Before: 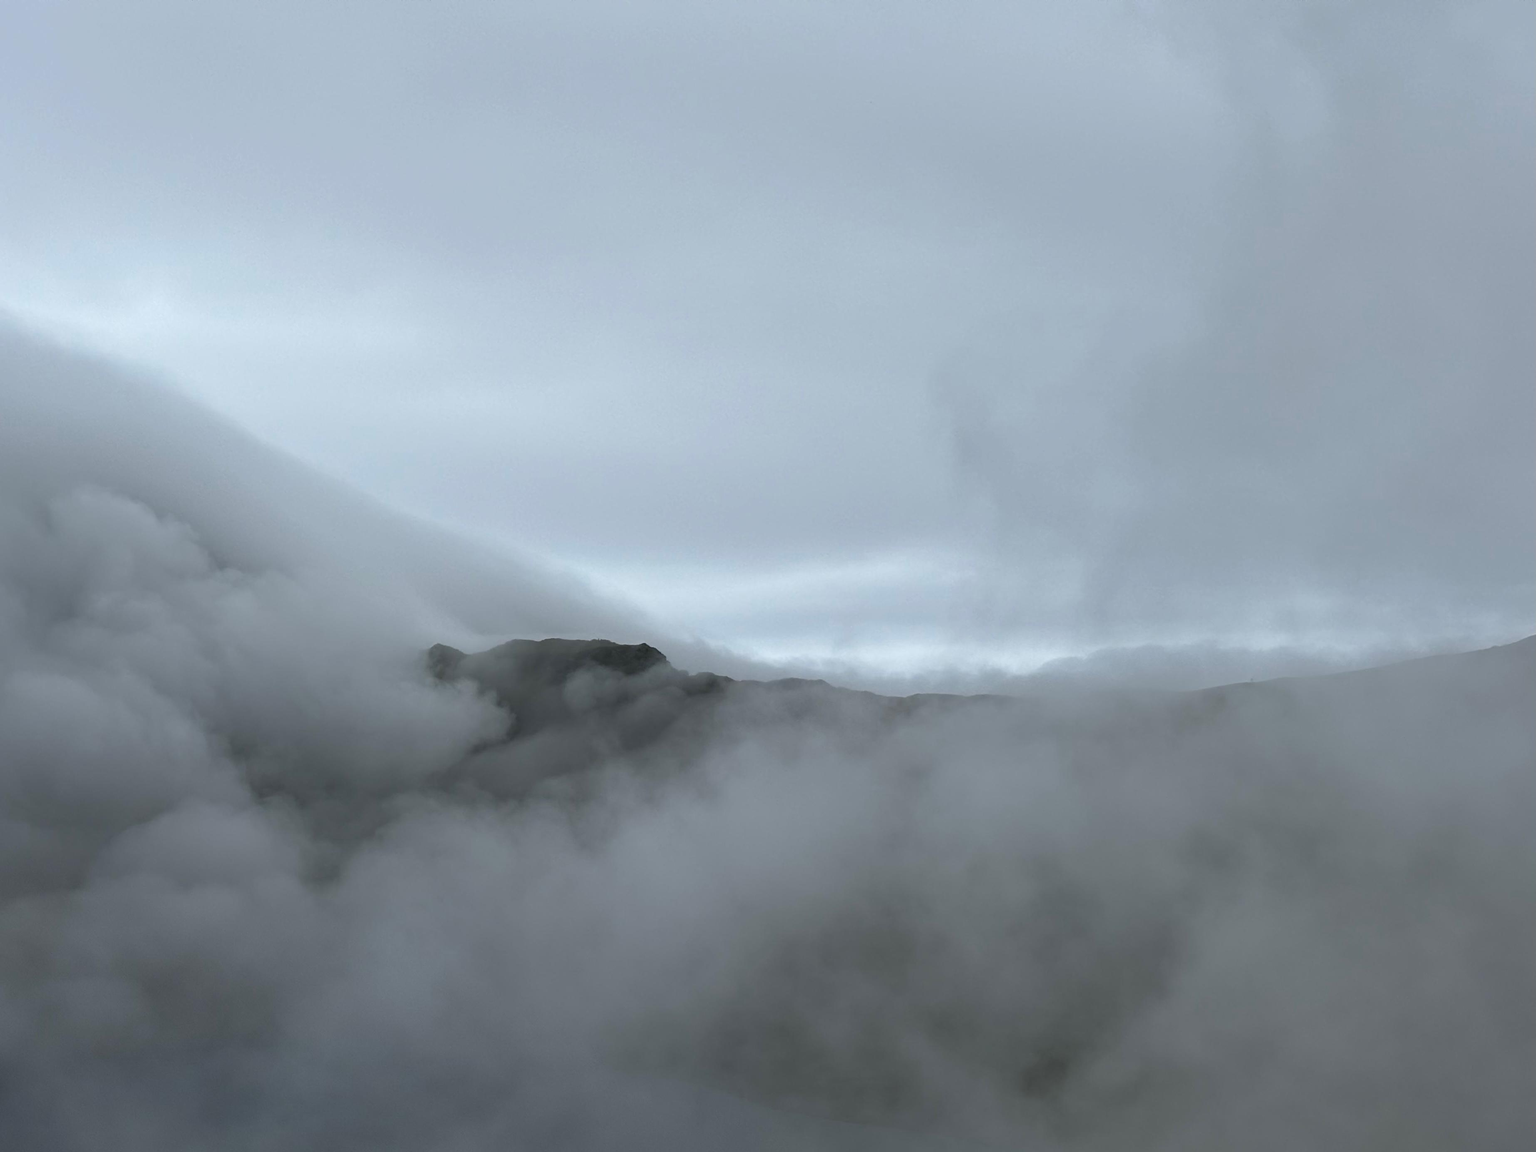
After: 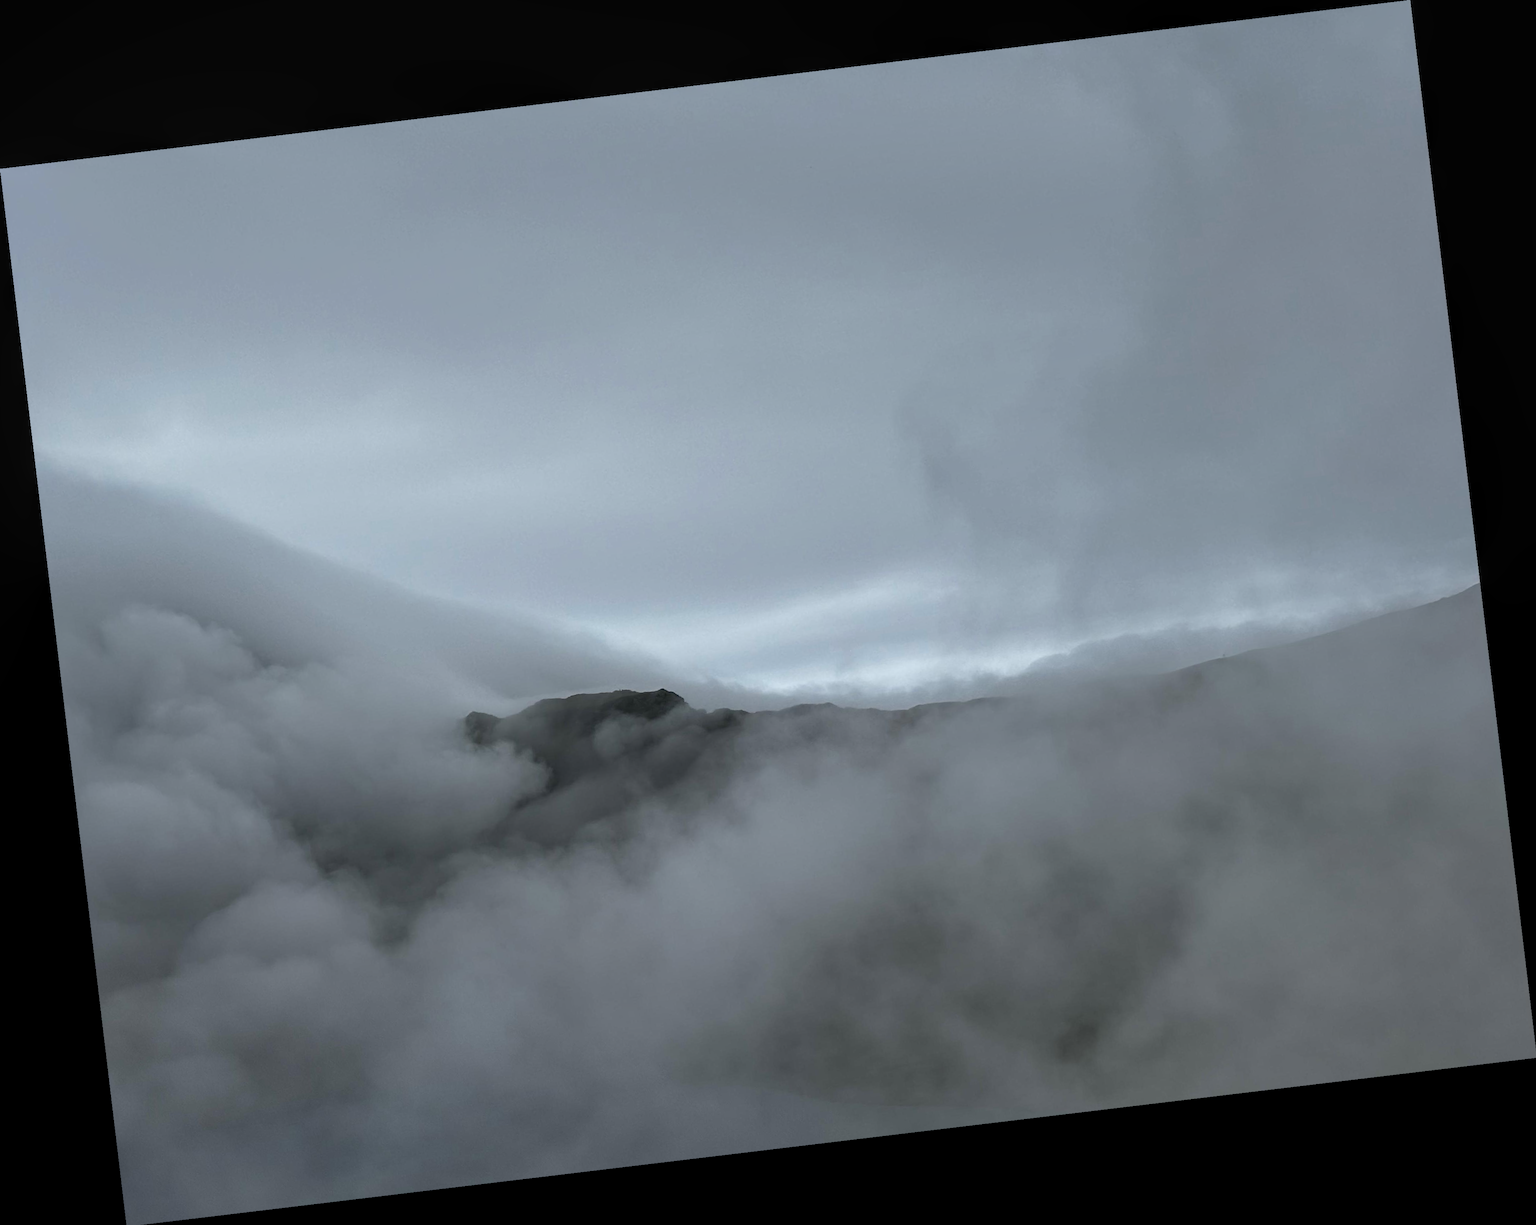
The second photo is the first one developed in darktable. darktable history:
graduated density: on, module defaults
rotate and perspective: rotation -6.83°, automatic cropping off
local contrast: on, module defaults
